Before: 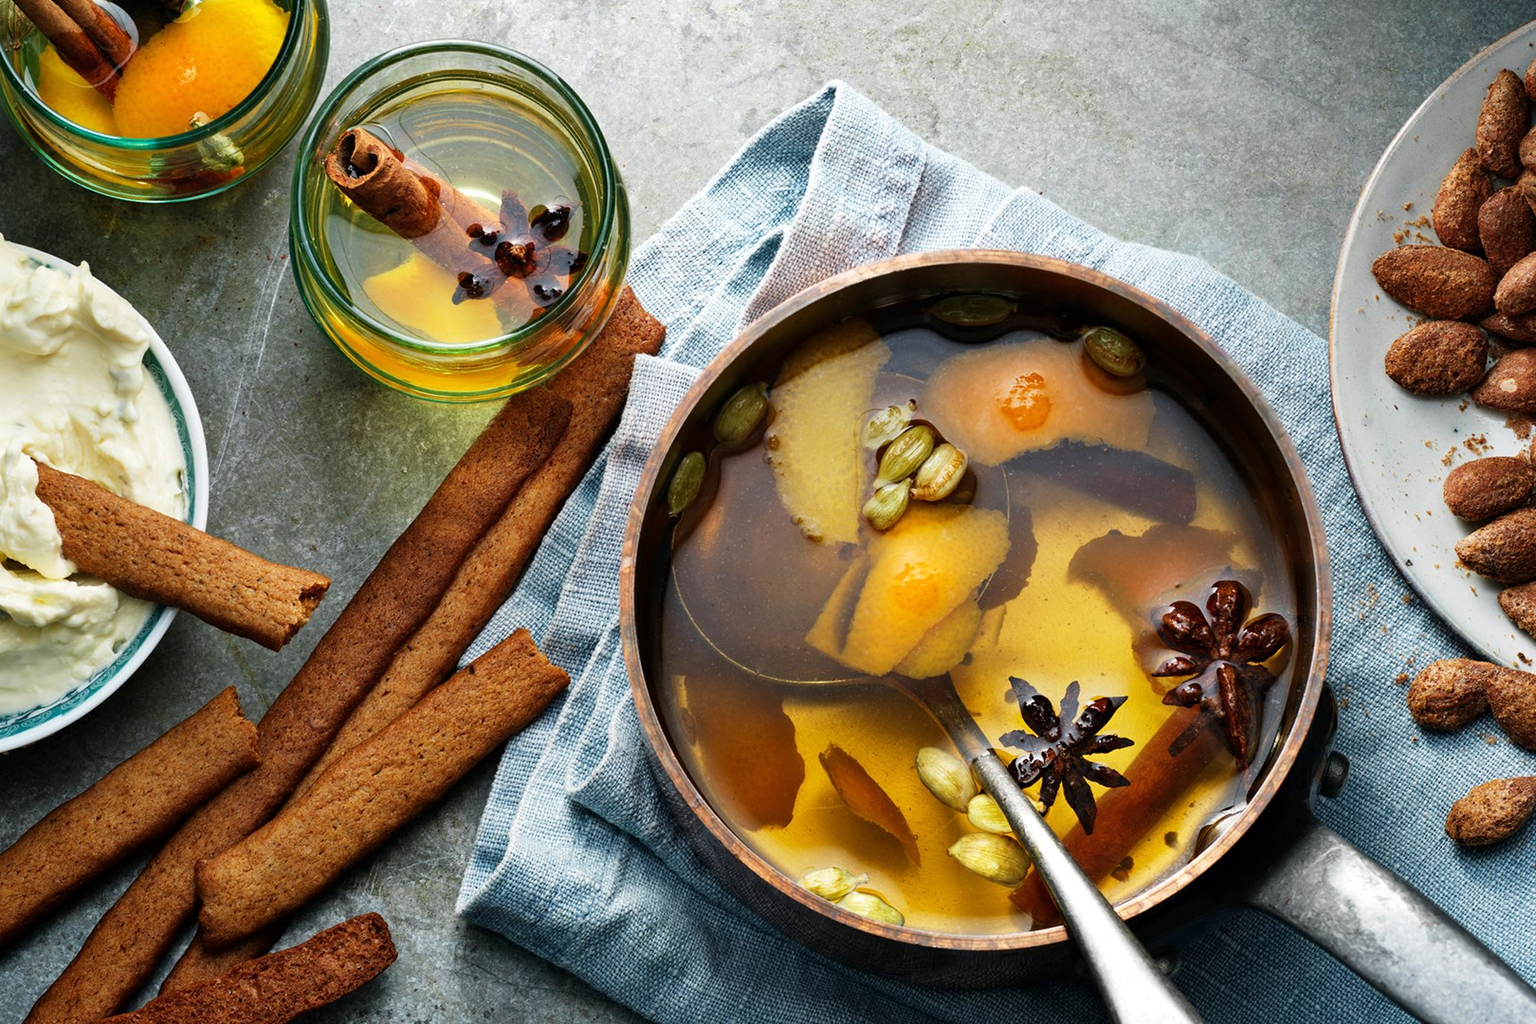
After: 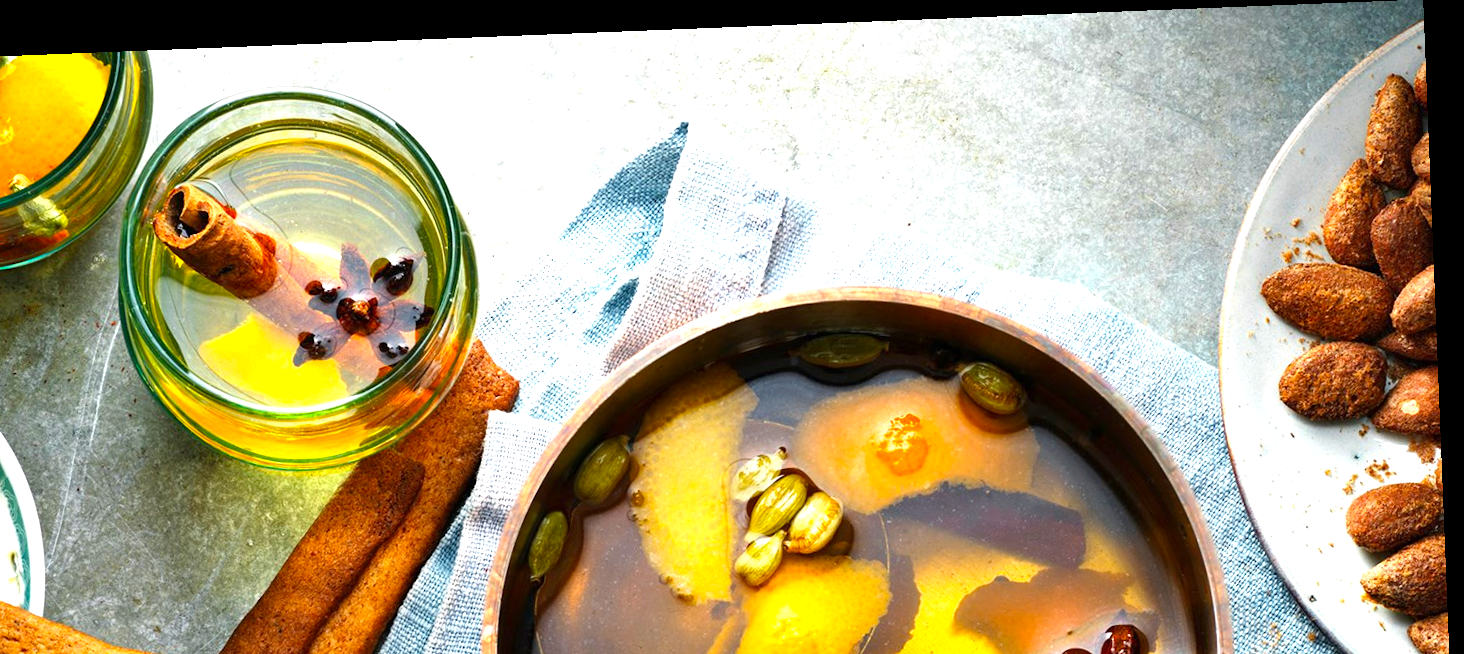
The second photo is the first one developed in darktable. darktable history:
rotate and perspective: rotation -2.29°, automatic cropping off
crop and rotate: left 11.812%, bottom 42.776%
color balance: output saturation 120%
exposure: exposure 0.935 EV, compensate highlight preservation false
